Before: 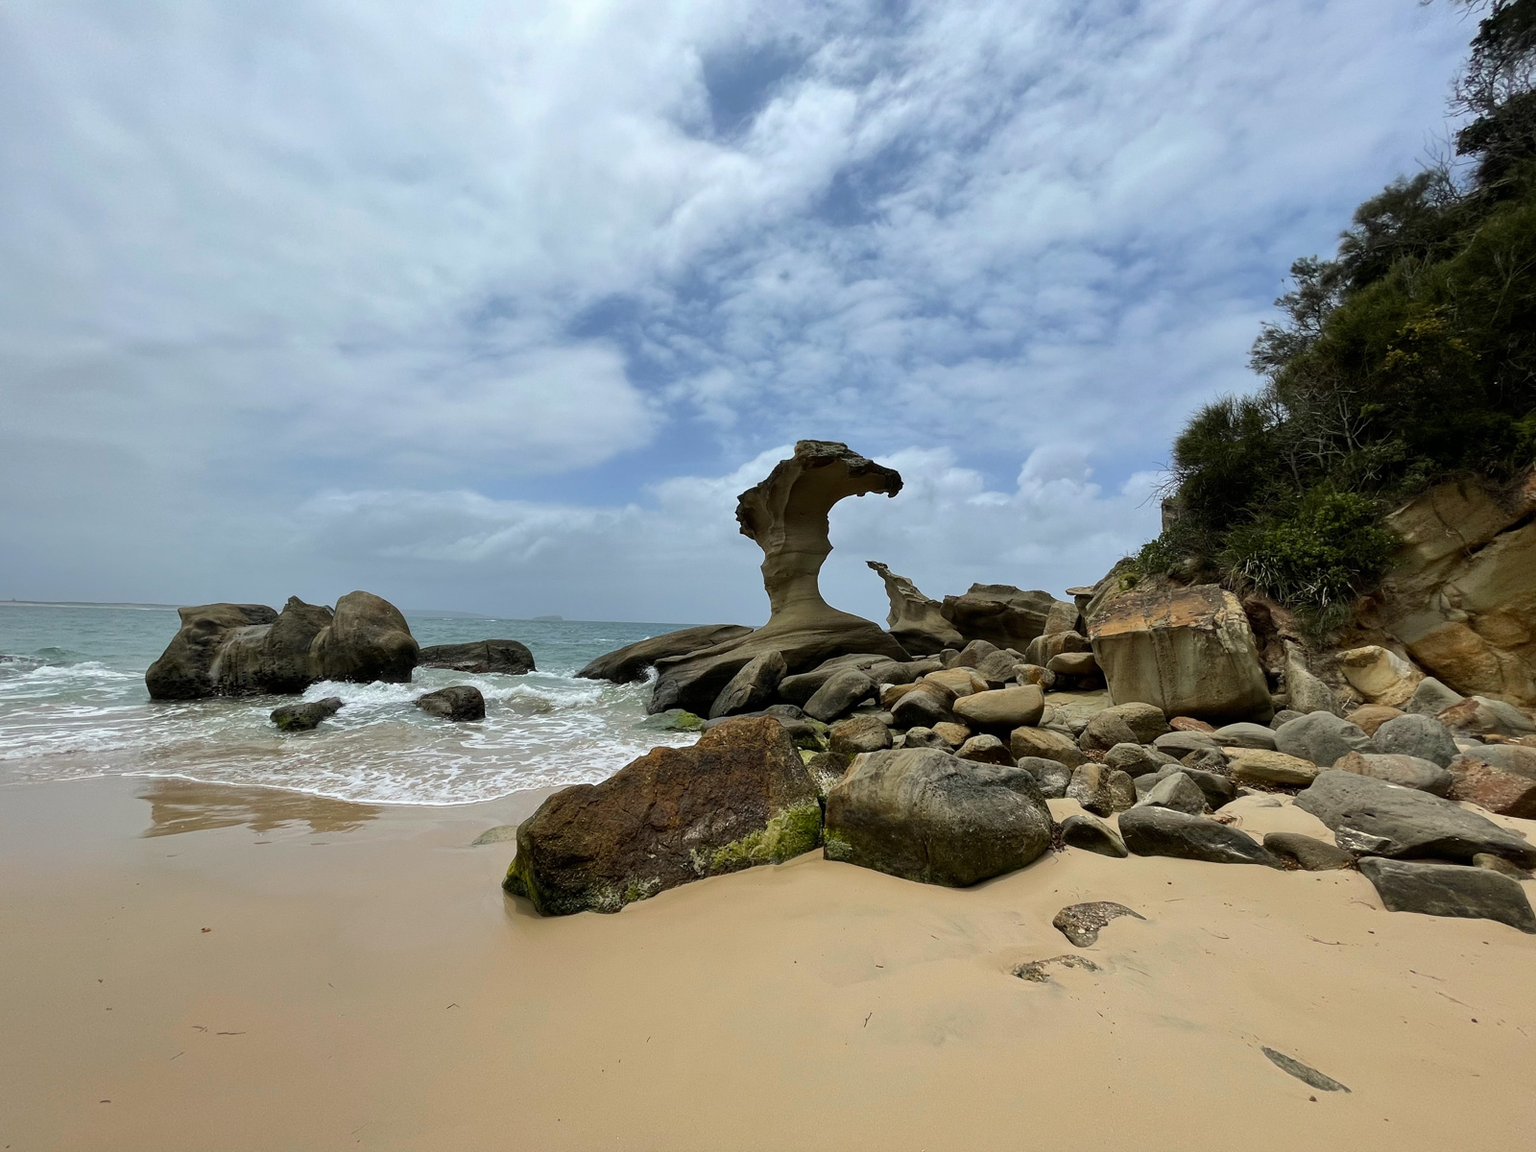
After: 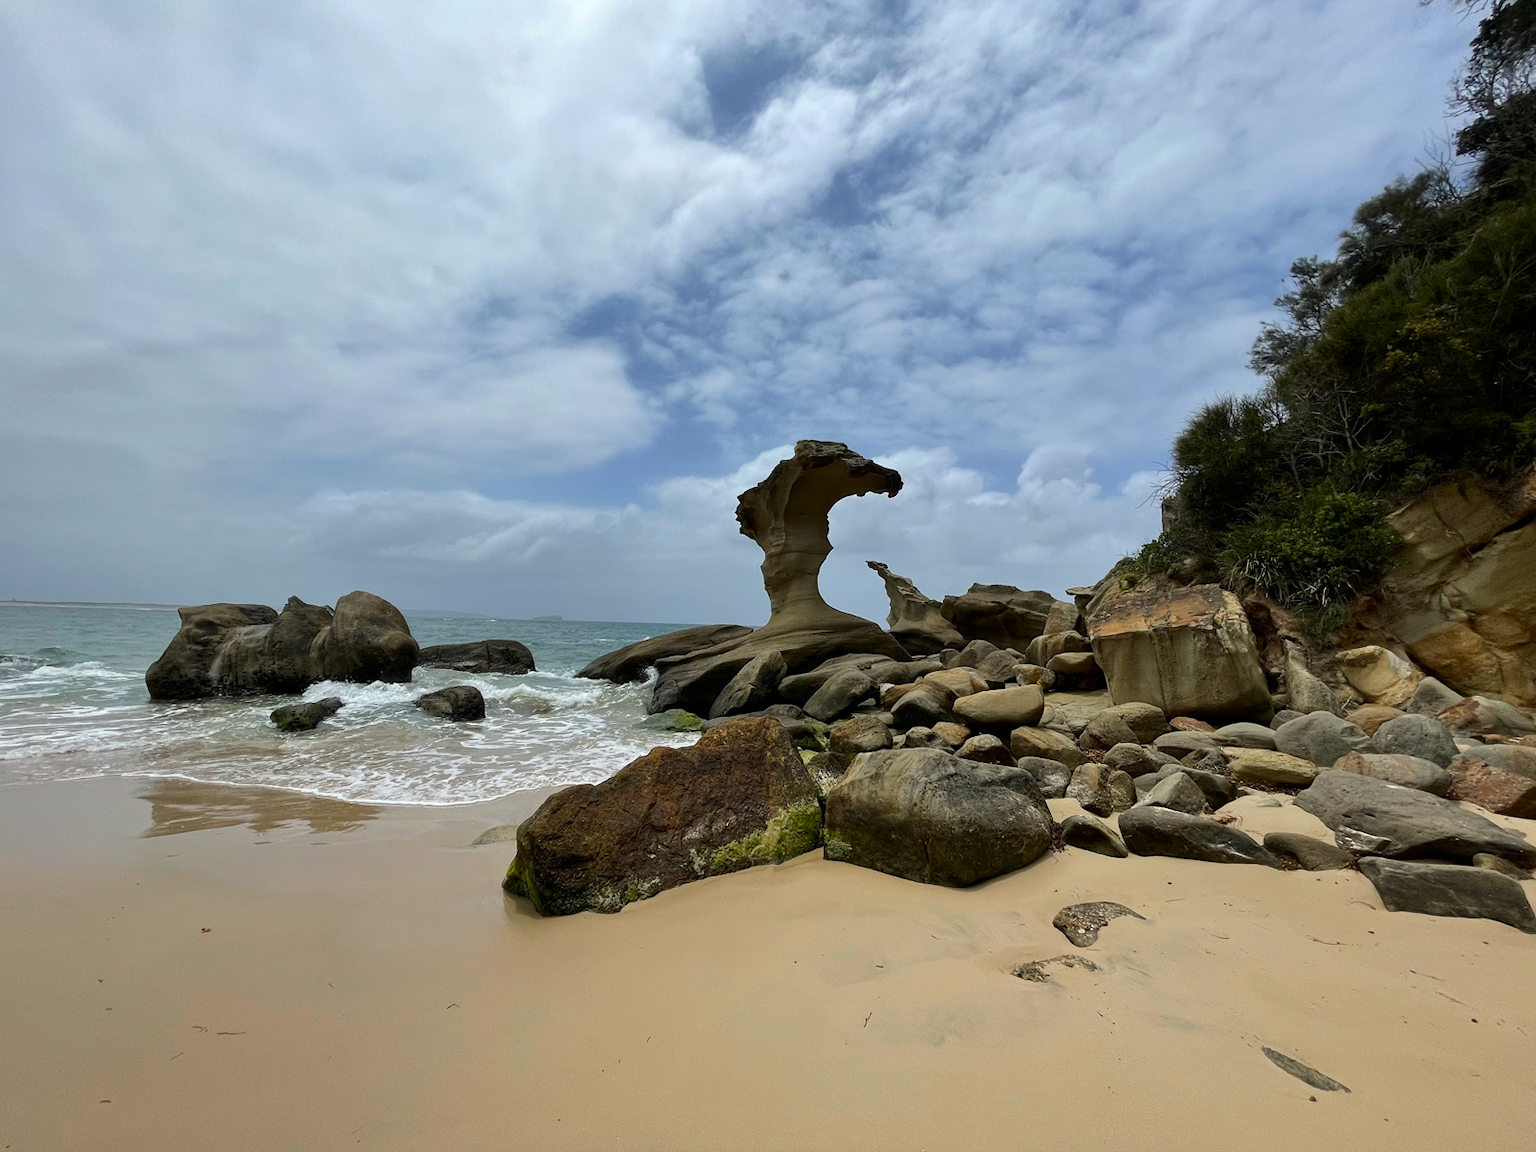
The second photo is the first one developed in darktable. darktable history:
contrast brightness saturation: contrast 0.029, brightness -0.042
